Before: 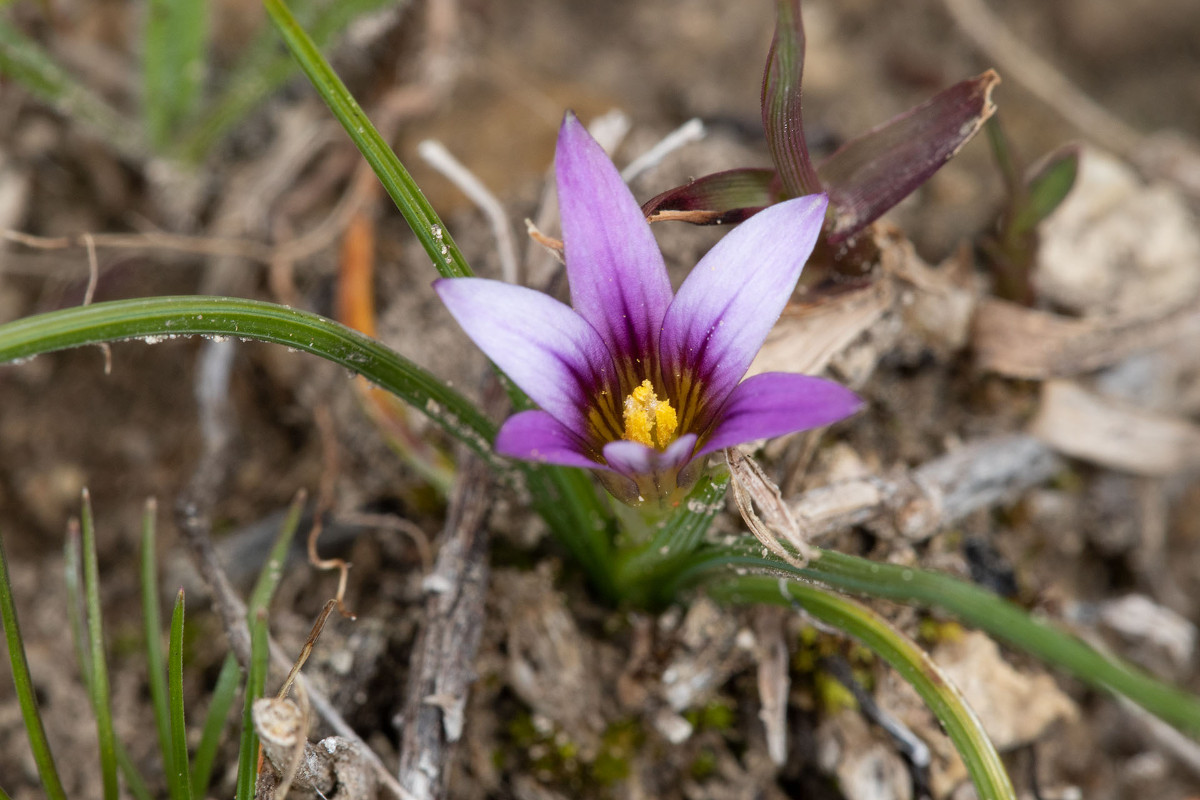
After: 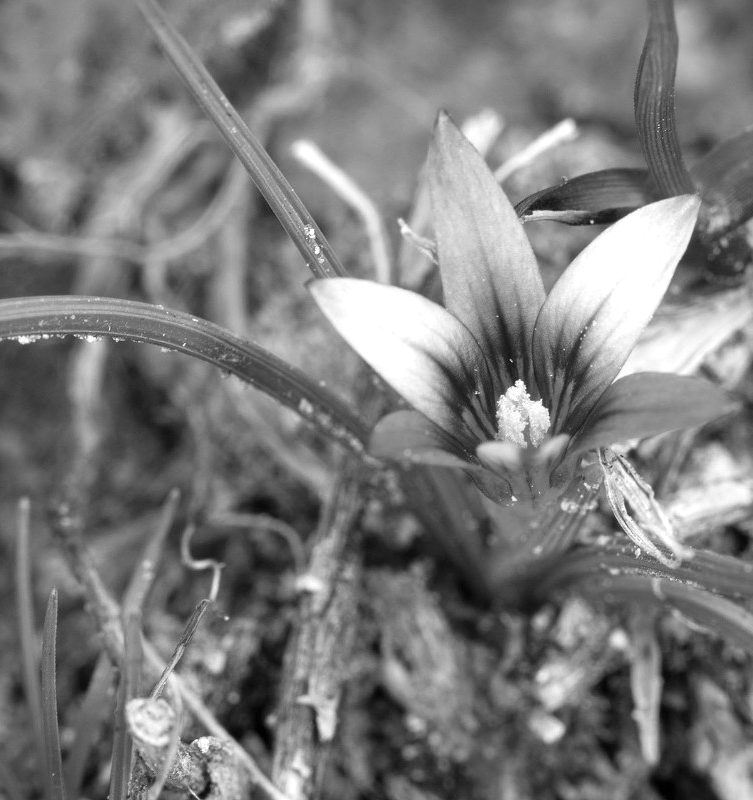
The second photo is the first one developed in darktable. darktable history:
exposure: exposure 0.6 EV, compensate highlight preservation false
monochrome: on, module defaults
crop: left 10.644%, right 26.528%
vignetting: fall-off radius 93.87%
